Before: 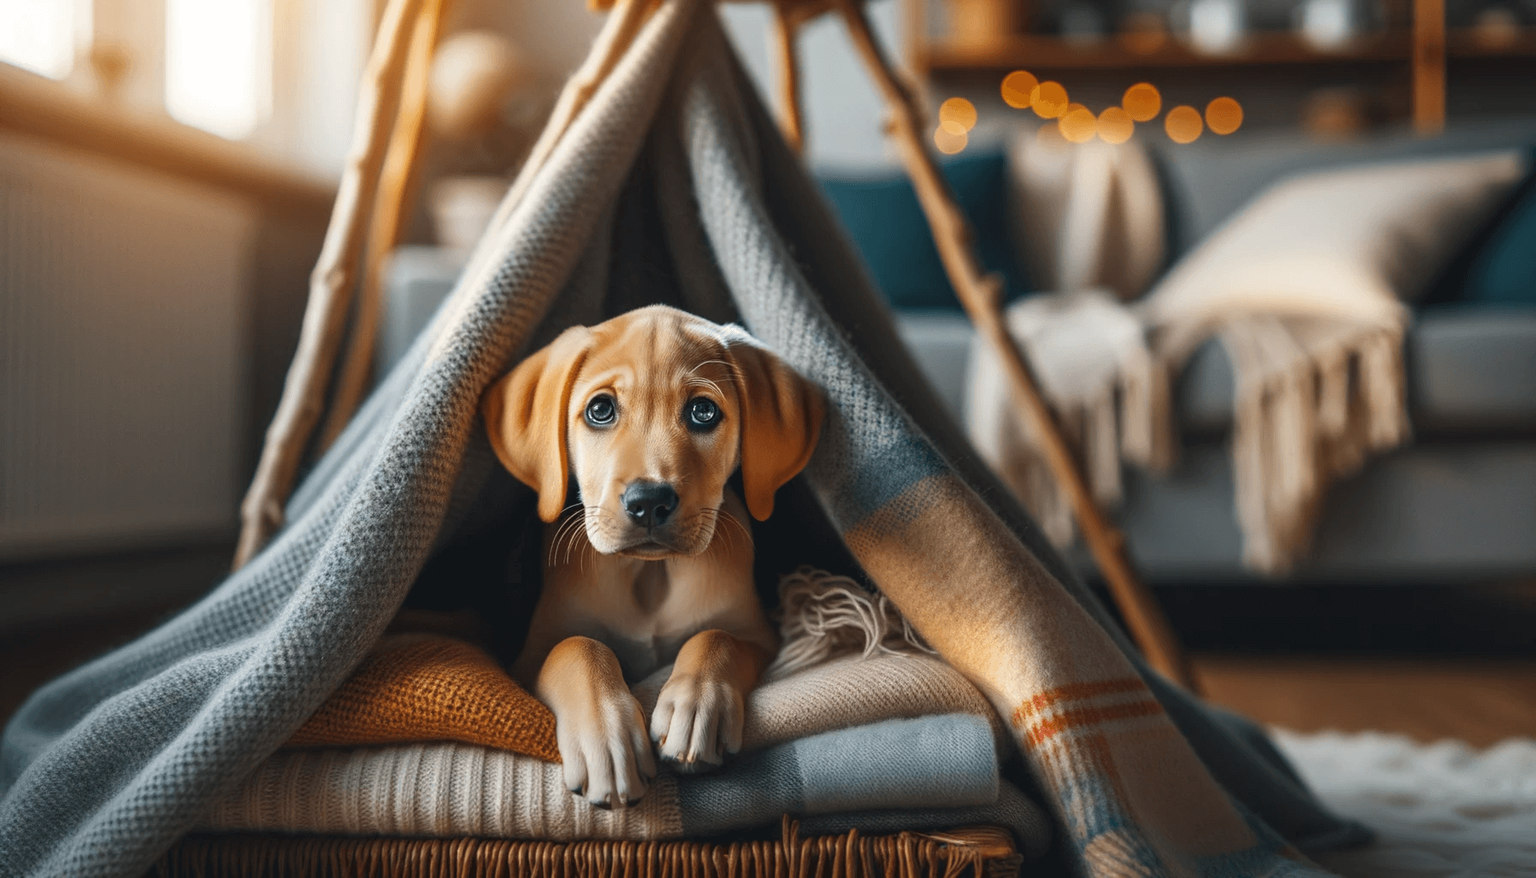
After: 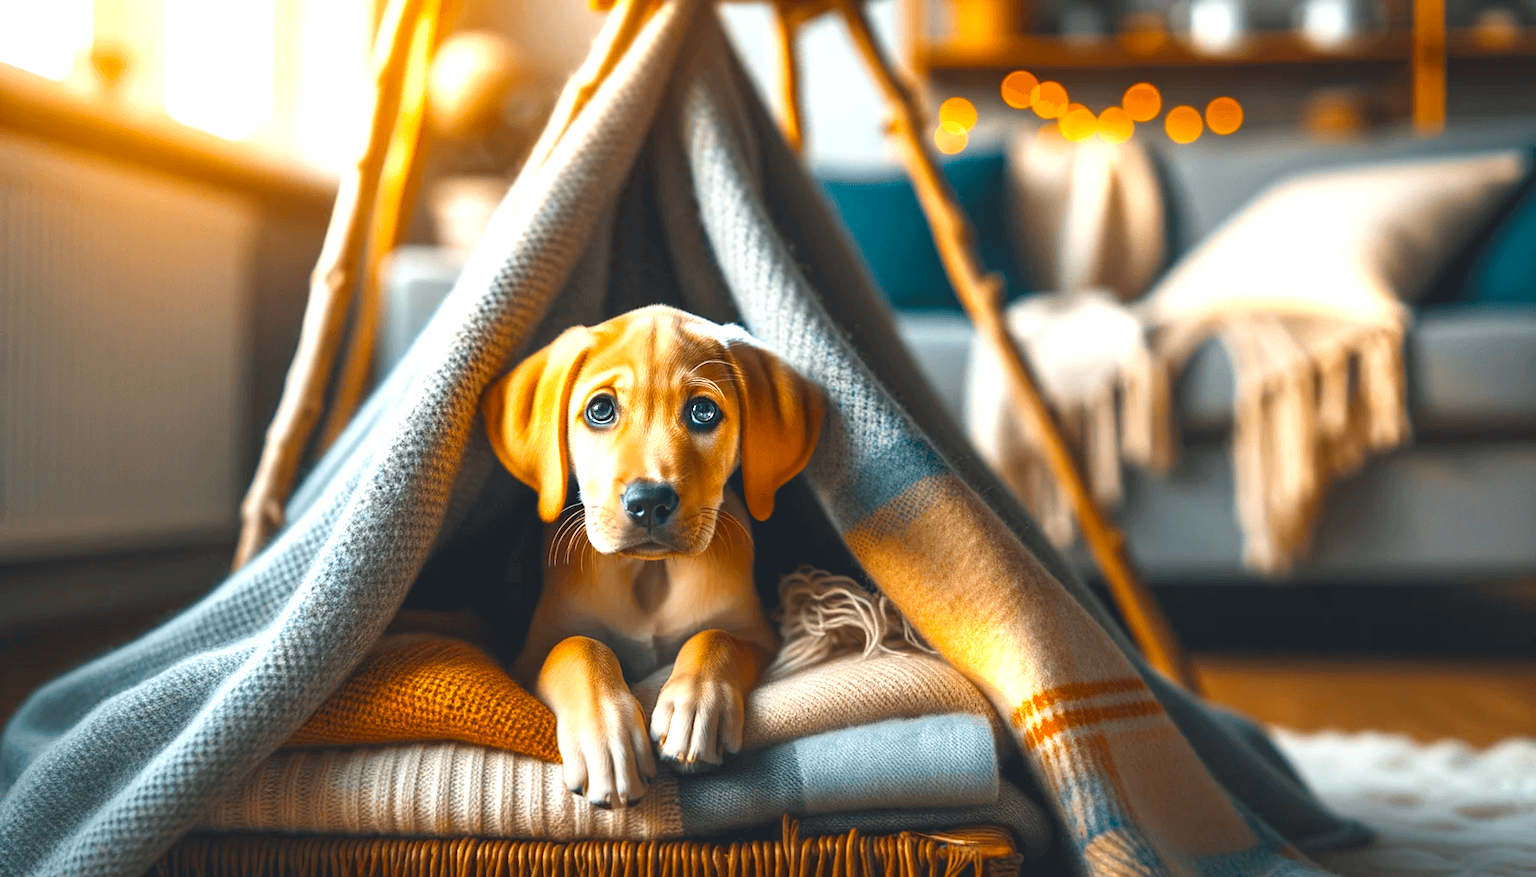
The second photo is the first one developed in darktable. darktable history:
color balance rgb: linear chroma grading › global chroma 15%, perceptual saturation grading › global saturation 30%
exposure: black level correction 0, exposure 1 EV, compensate exposure bias true, compensate highlight preservation false
